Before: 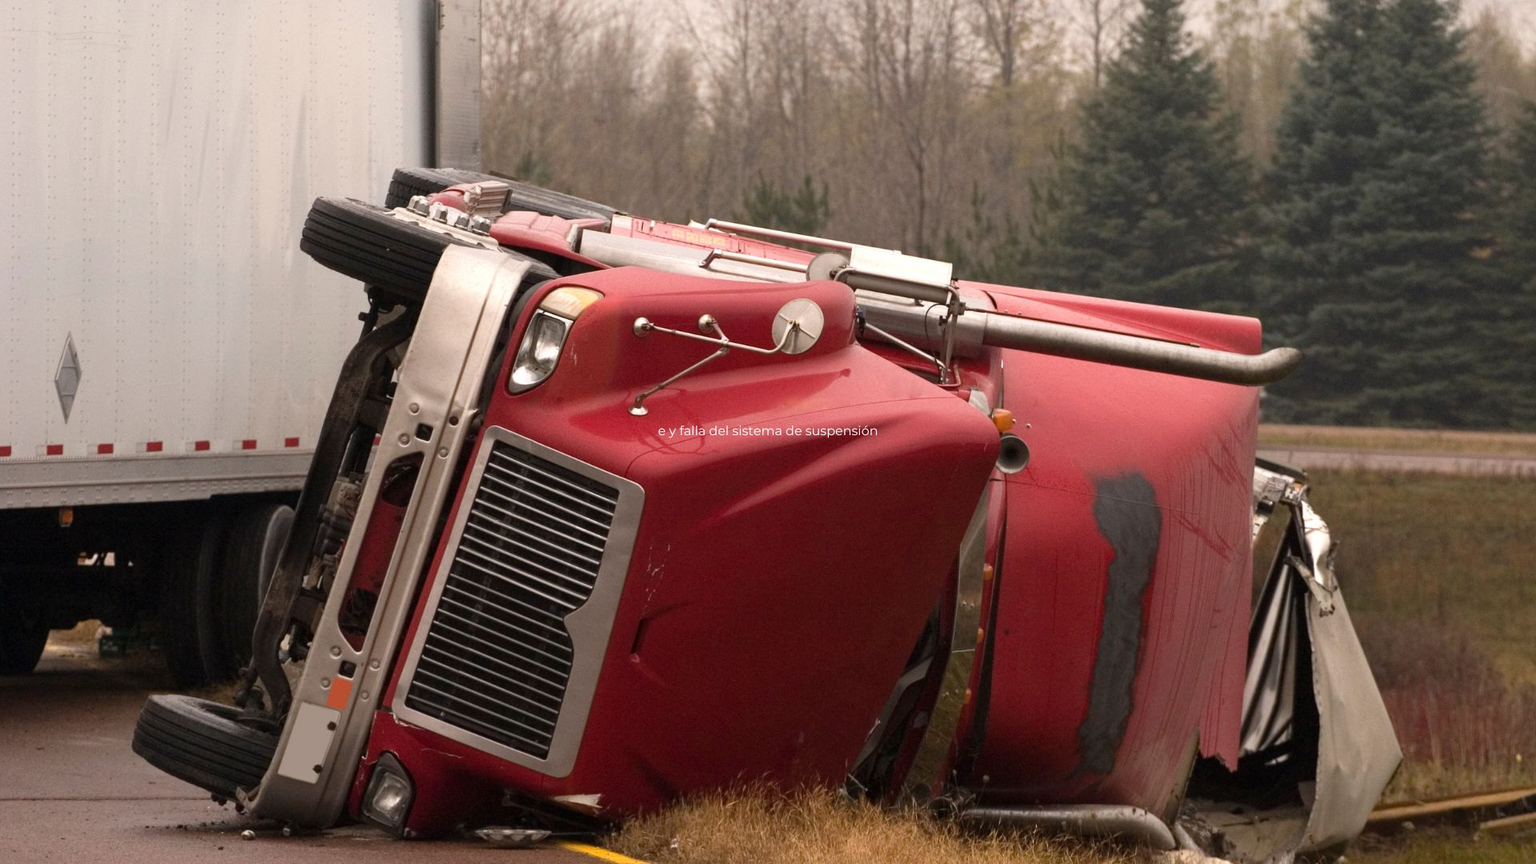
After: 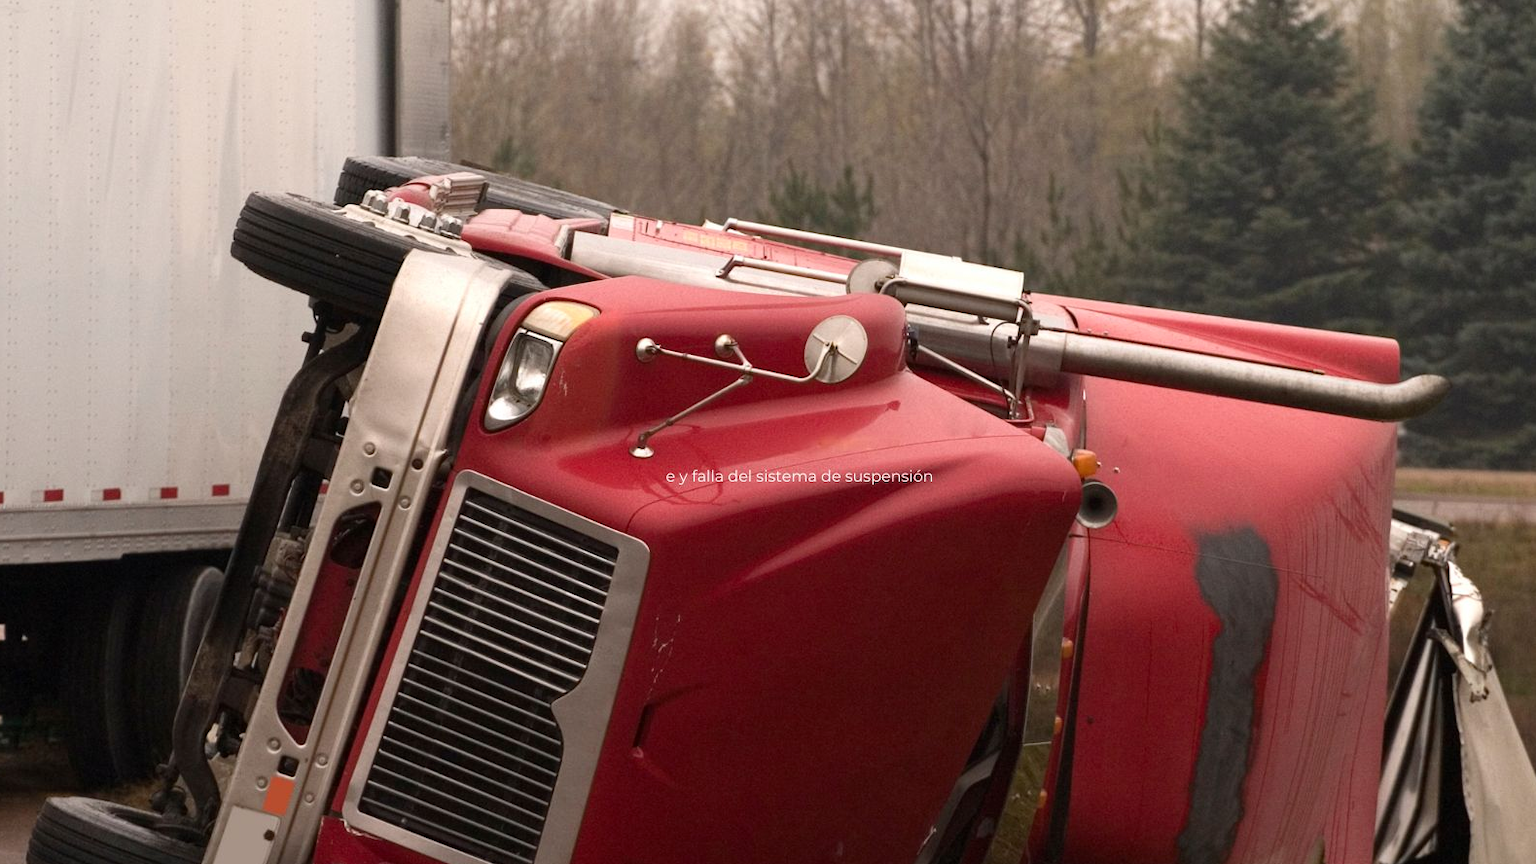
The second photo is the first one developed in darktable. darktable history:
crop and rotate: left 7.229%, top 4.566%, right 10.518%, bottom 13.085%
exposure: compensate exposure bias true, compensate highlight preservation false
contrast brightness saturation: contrast 0.078, saturation 0.018
